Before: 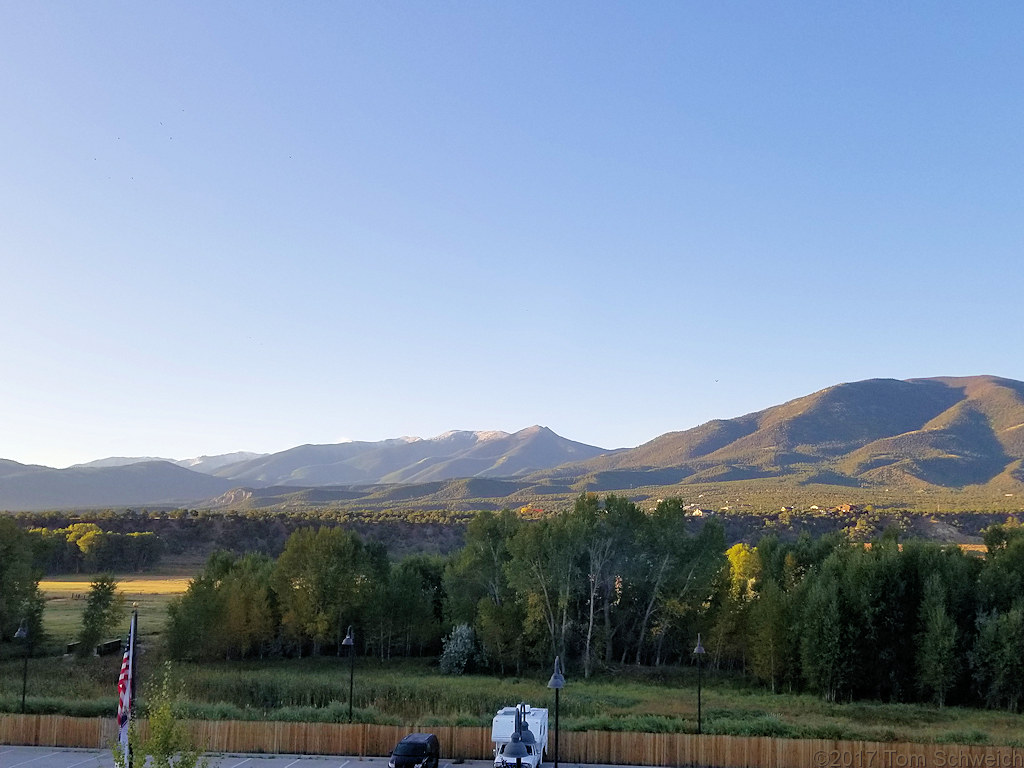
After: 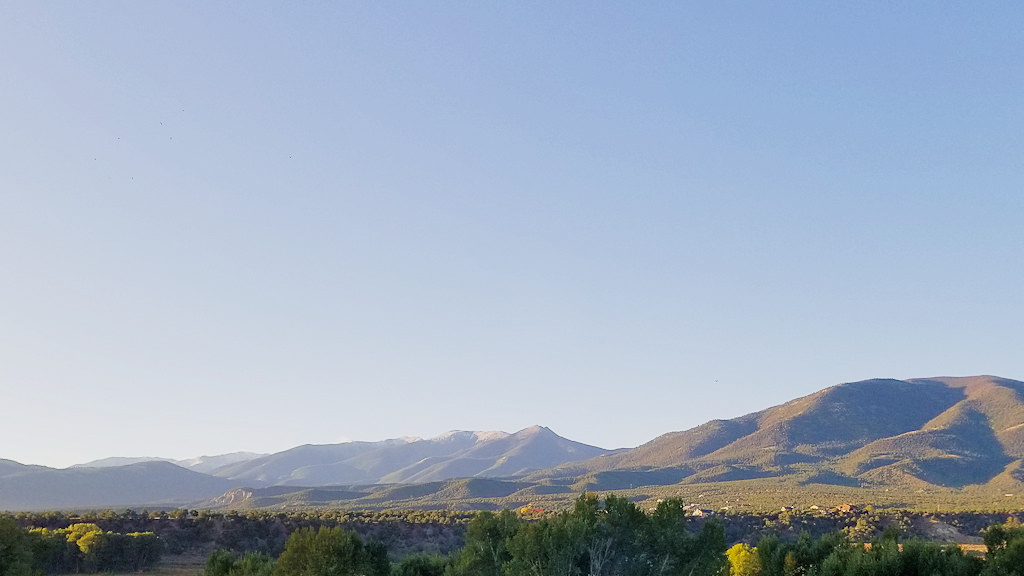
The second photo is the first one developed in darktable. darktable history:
crop: bottom 24.906%
tone curve: curves: ch0 [(0, 0) (0.091, 0.066) (0.184, 0.16) (0.491, 0.519) (0.748, 0.765) (1, 0.919)]; ch1 [(0, 0) (0.179, 0.173) (0.322, 0.32) (0.424, 0.424) (0.502, 0.504) (0.56, 0.575) (0.631, 0.675) (0.777, 0.806) (1, 1)]; ch2 [(0, 0) (0.434, 0.447) (0.485, 0.495) (0.524, 0.563) (0.676, 0.691) (1, 1)], preserve colors none
